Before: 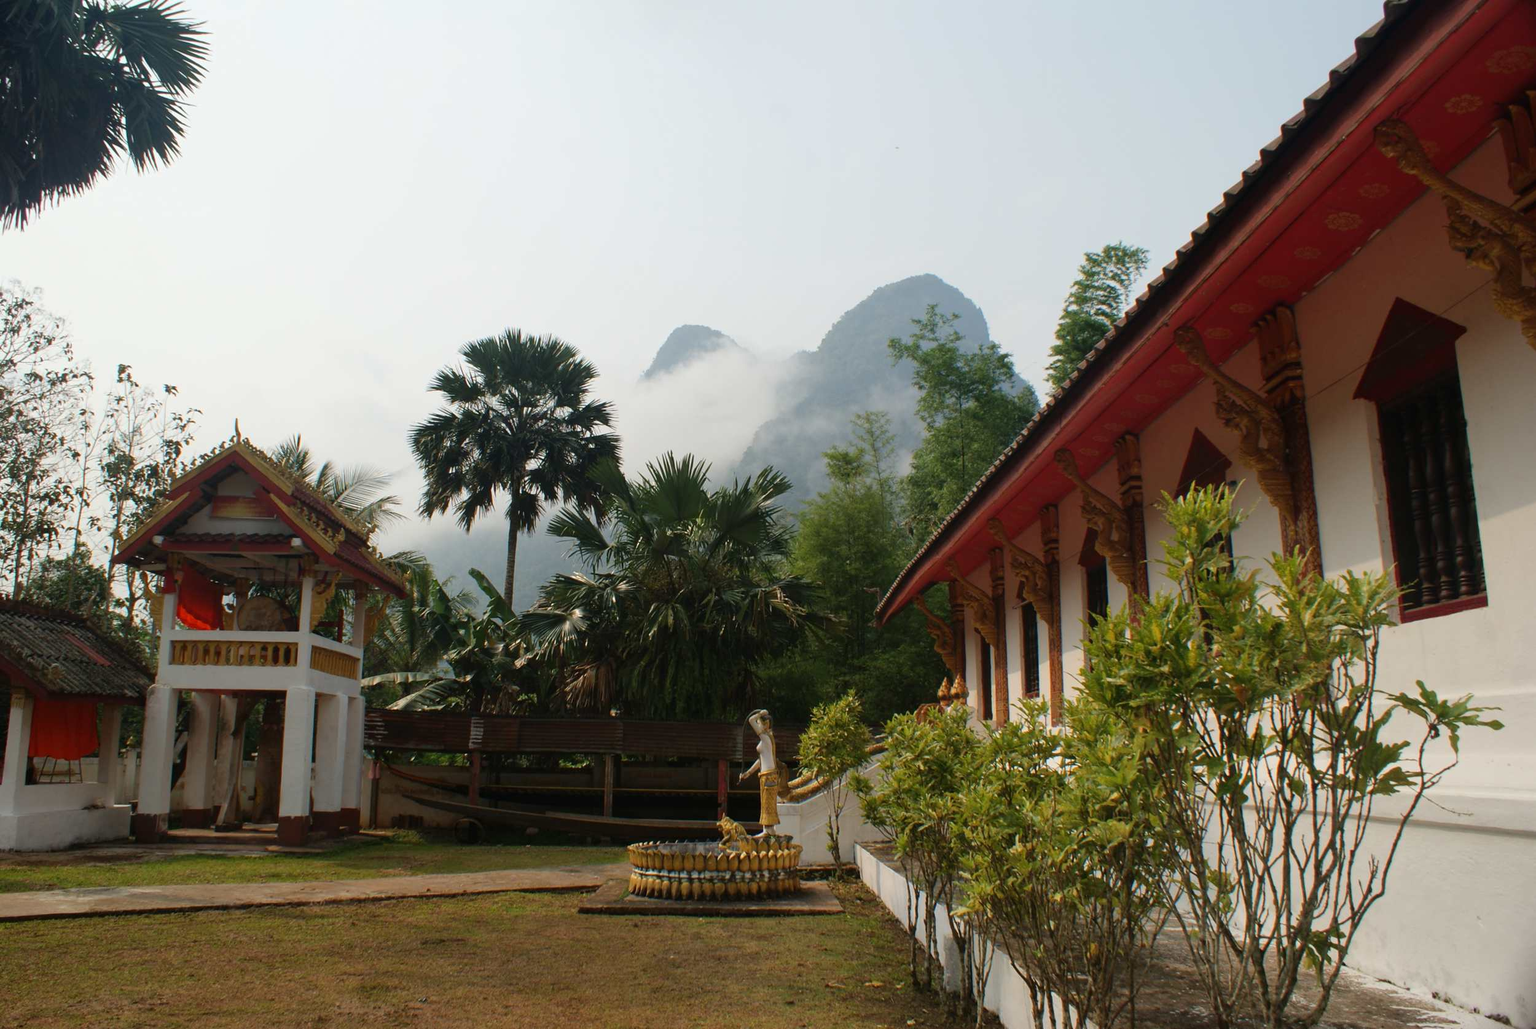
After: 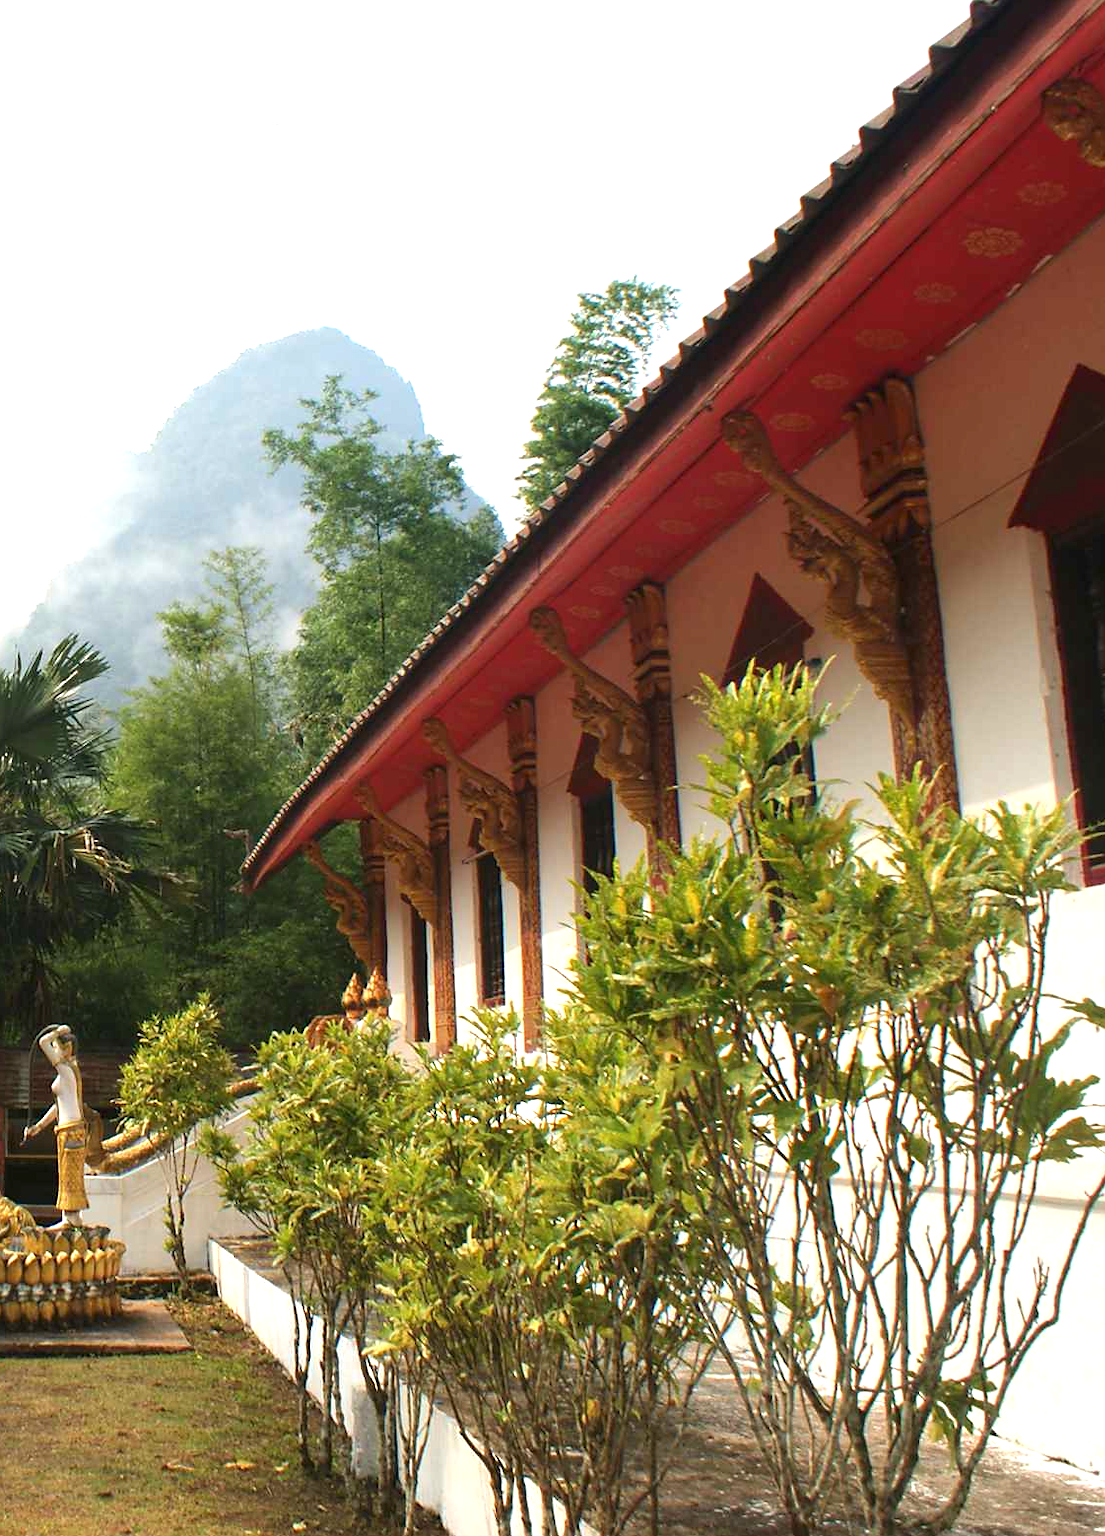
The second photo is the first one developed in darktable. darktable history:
exposure: exposure 1.203 EV, compensate highlight preservation false
sharpen: radius 1.6, amount 0.364, threshold 1.708
crop: left 47.168%, top 6.814%, right 7.892%
